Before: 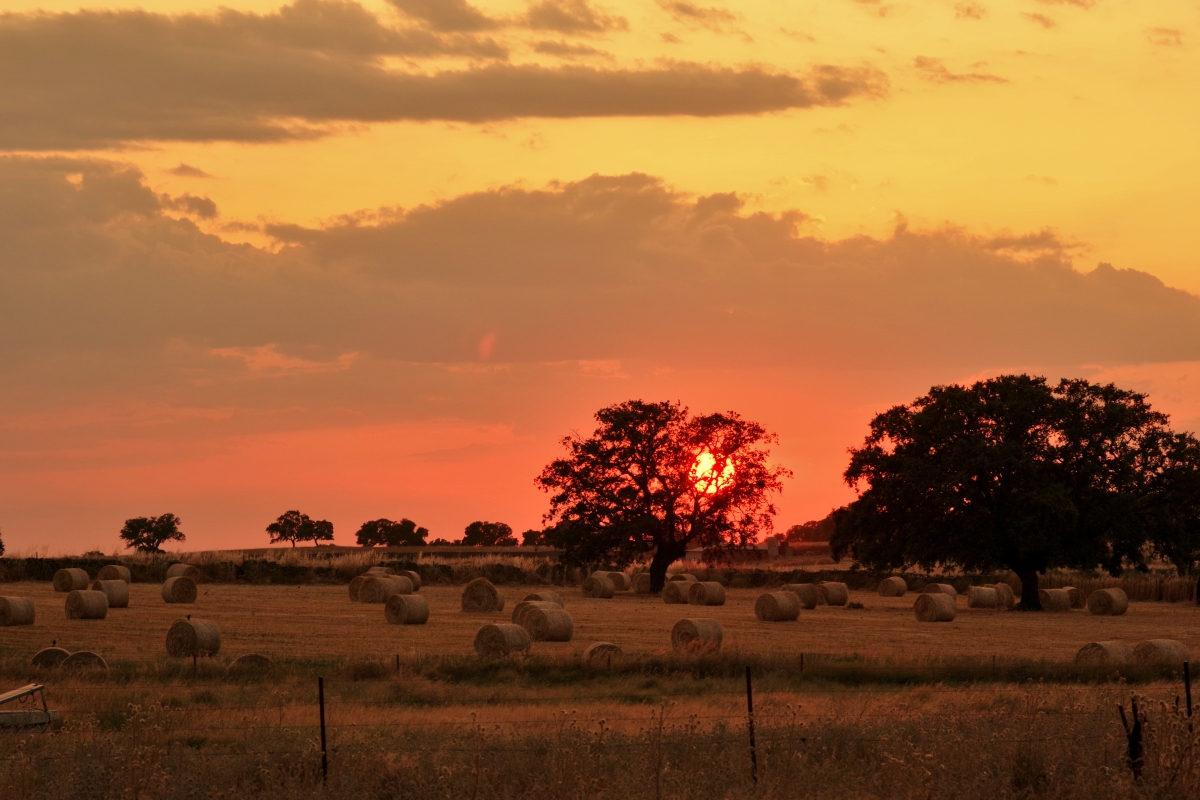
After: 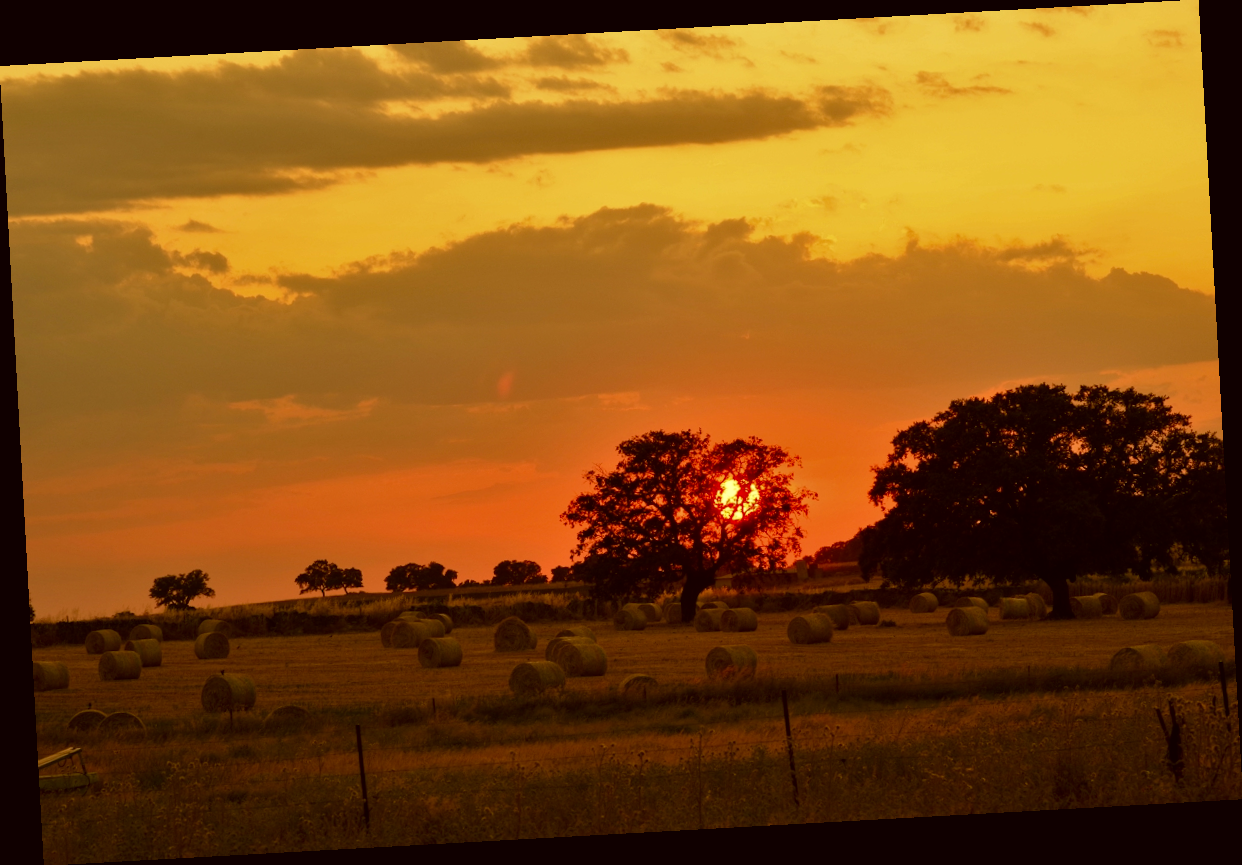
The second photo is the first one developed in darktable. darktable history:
rotate and perspective: rotation -3.18°, automatic cropping off
contrast brightness saturation: brightness -0.09
color correction: highlights a* -1.43, highlights b* 10.12, shadows a* 0.395, shadows b* 19.35
